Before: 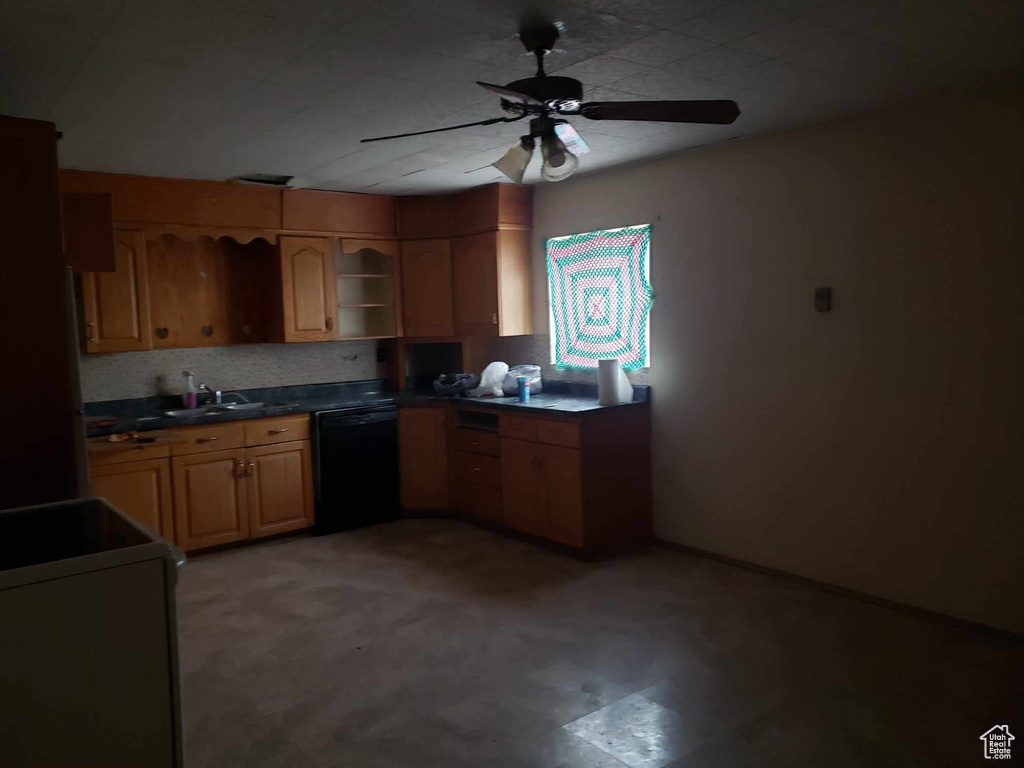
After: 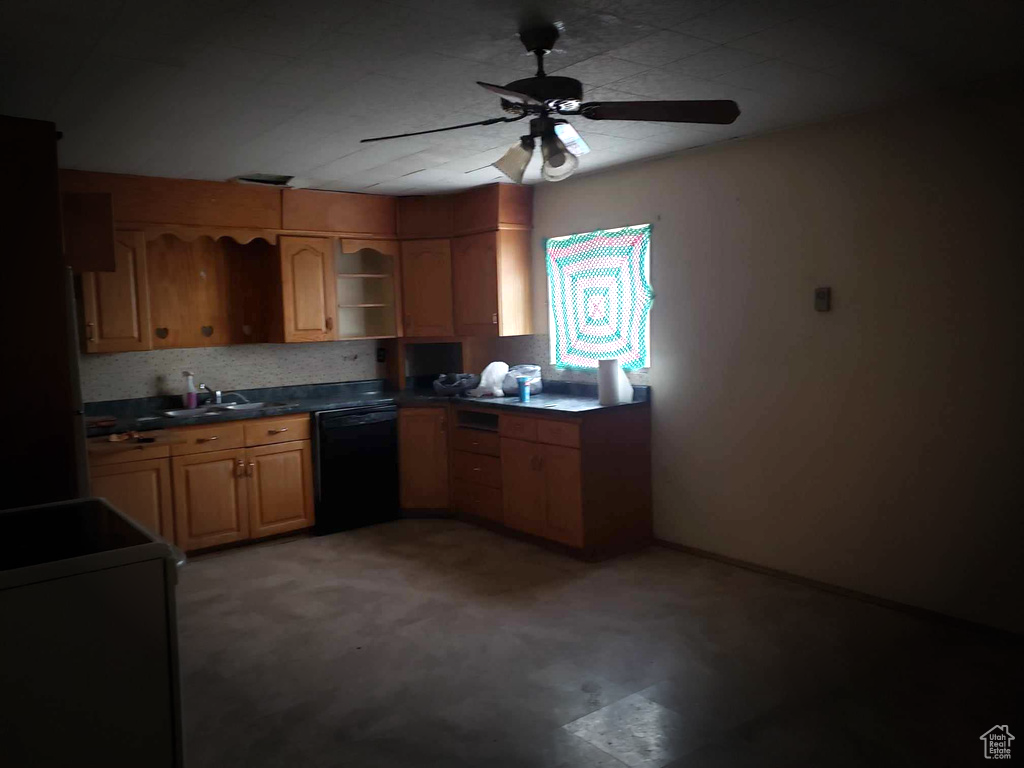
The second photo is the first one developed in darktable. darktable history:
vignetting: fall-off start 66.88%, fall-off radius 39.66%, brightness -0.722, saturation -0.477, center (0.038, -0.086), automatic ratio true, width/height ratio 0.673, unbound false
exposure: exposure 0.606 EV, compensate highlight preservation false
